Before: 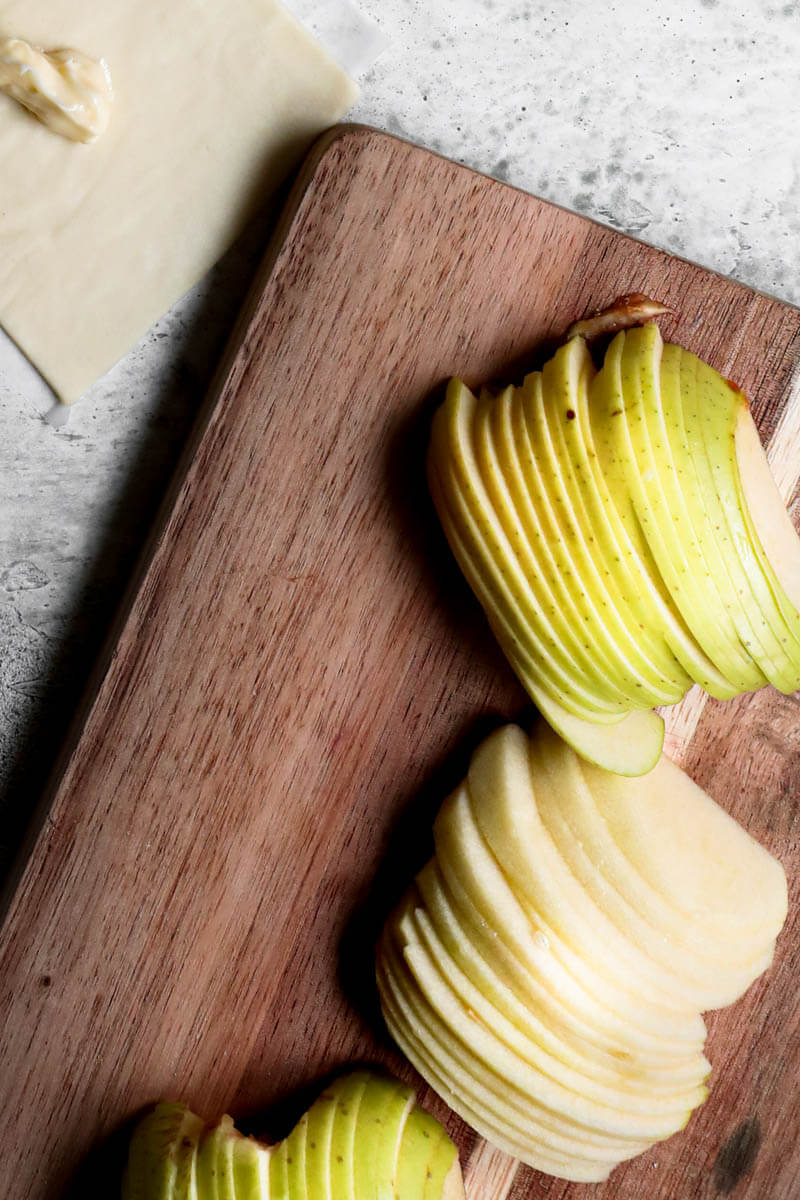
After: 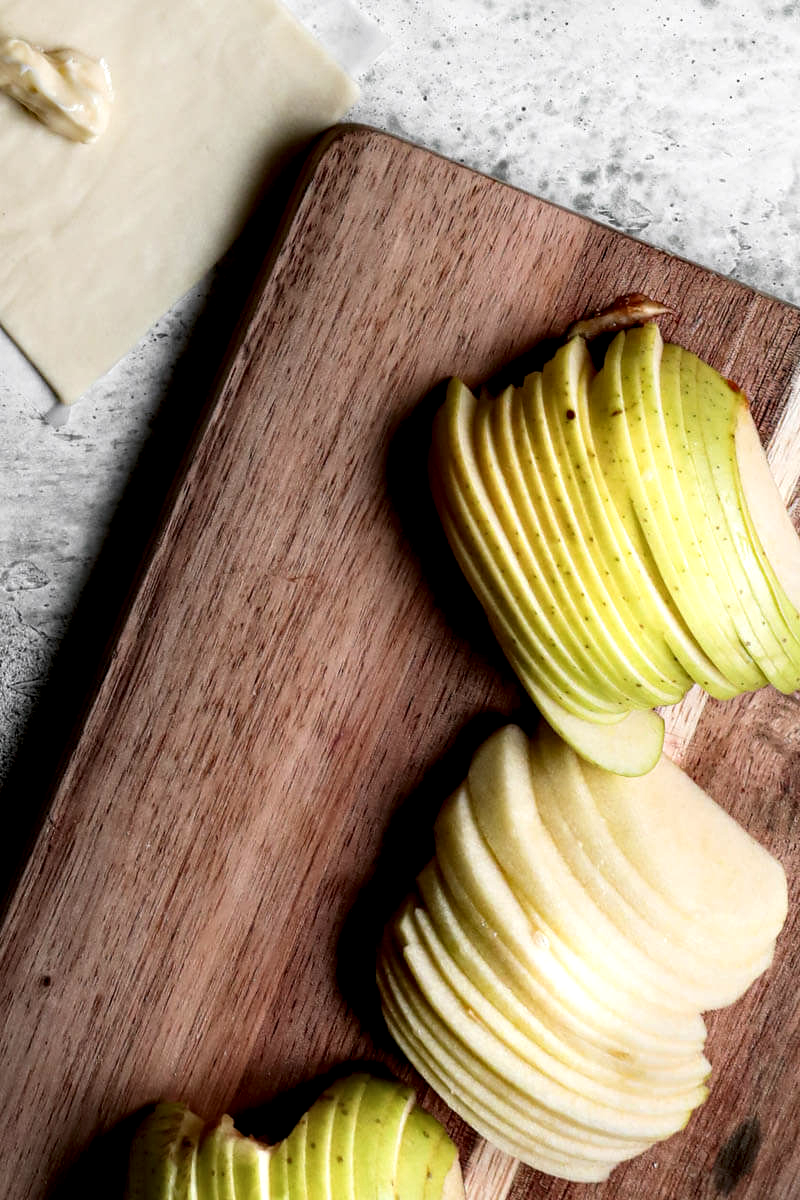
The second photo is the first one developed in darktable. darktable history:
local contrast: detail 134%, midtone range 0.747
contrast brightness saturation: saturation -0.06
